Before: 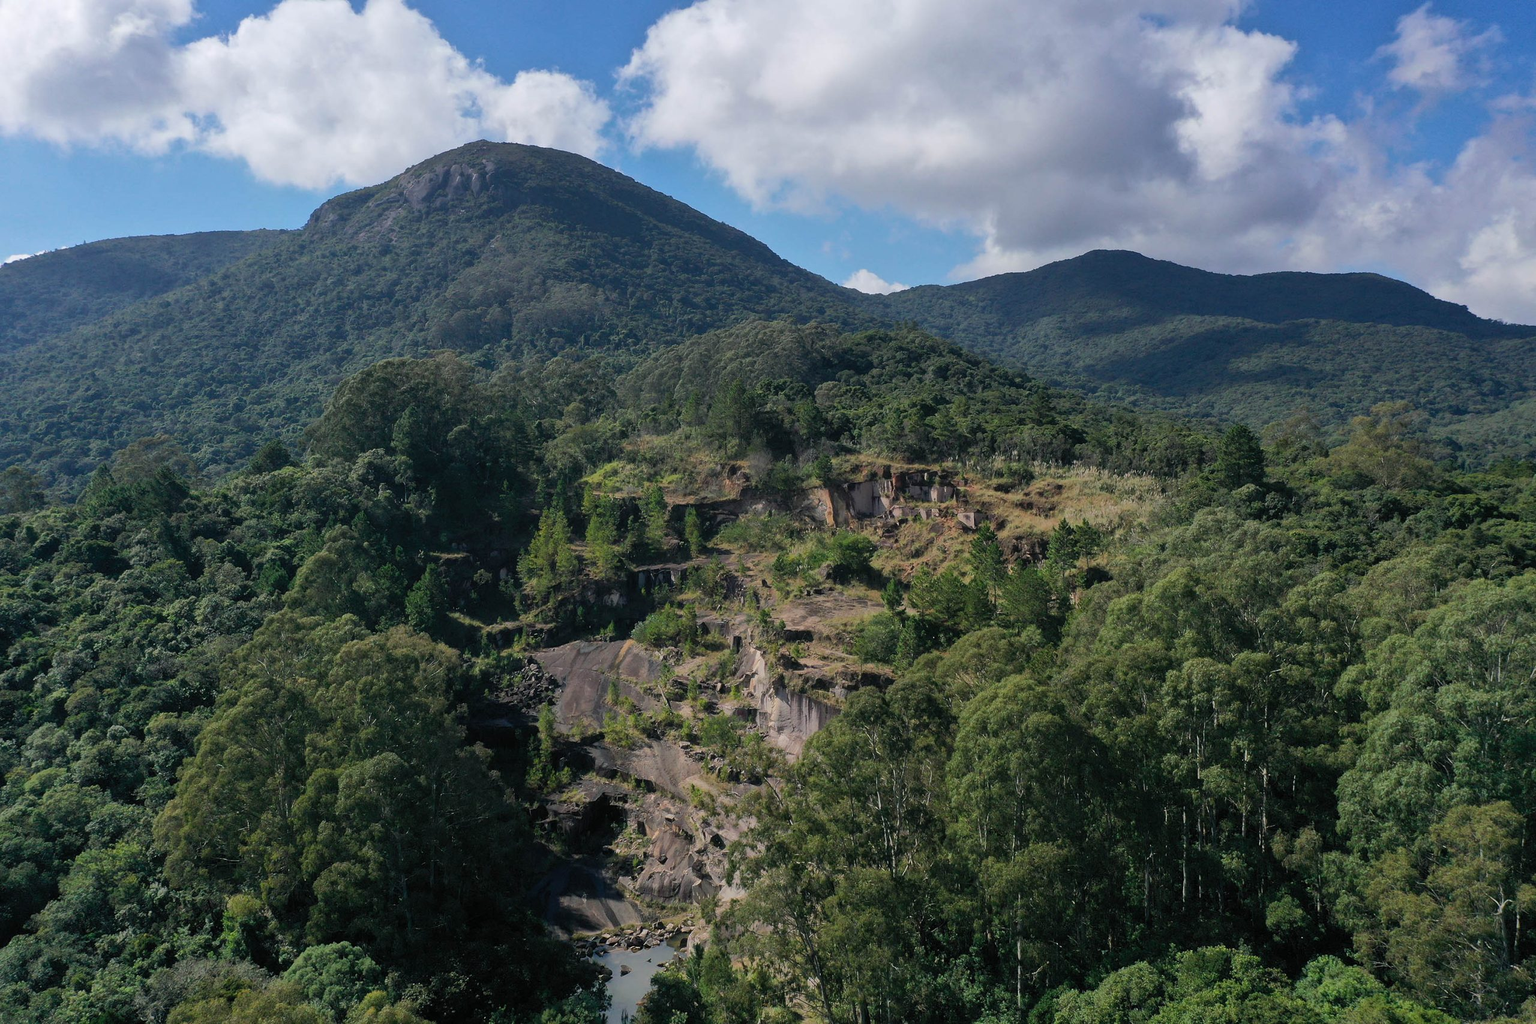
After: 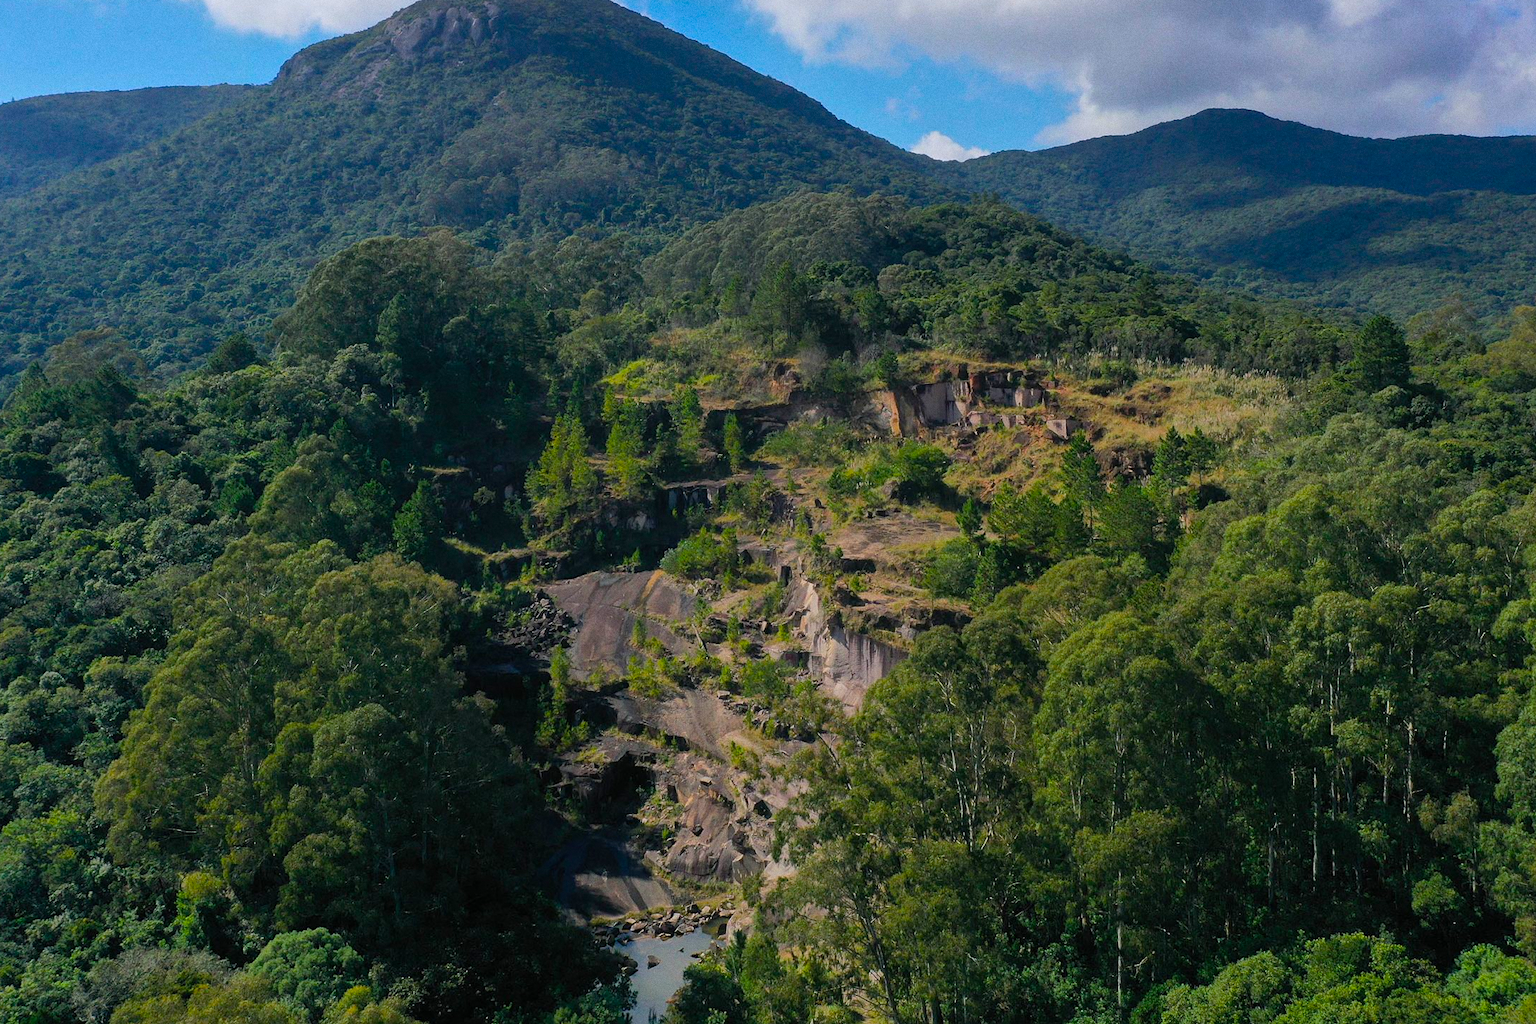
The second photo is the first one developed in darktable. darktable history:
color balance rgb: linear chroma grading › global chroma 15%, perceptual saturation grading › global saturation 30%
grain: coarseness 0.09 ISO
crop and rotate: left 4.842%, top 15.51%, right 10.668%
